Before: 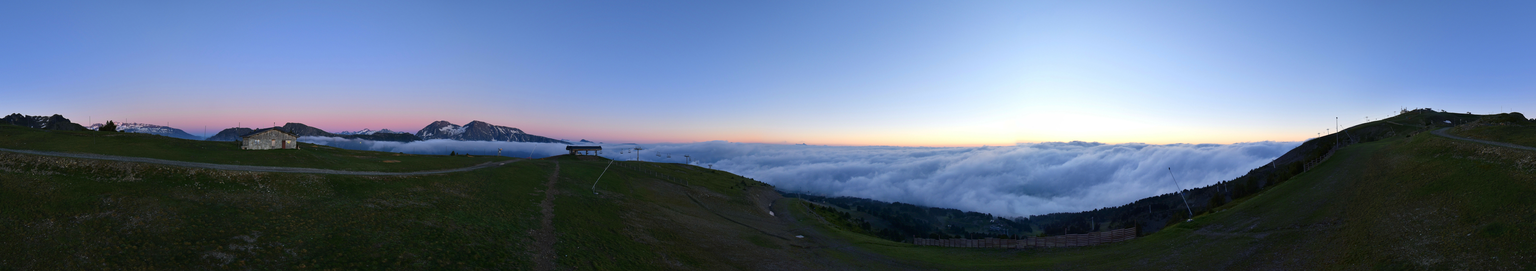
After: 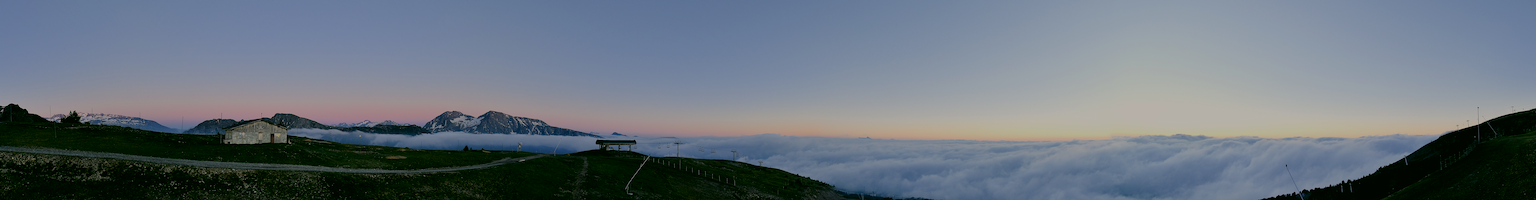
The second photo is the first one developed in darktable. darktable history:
filmic rgb: black relative exposure -4.42 EV, white relative exposure 6.58 EV, hardness 1.85, contrast 0.5
crop: left 3.015%, top 8.969%, right 9.647%, bottom 26.457%
white balance: red 1, blue 1
sharpen: amount 1
color correction: highlights a* 4.02, highlights b* 4.98, shadows a* -7.55, shadows b* 4.98
